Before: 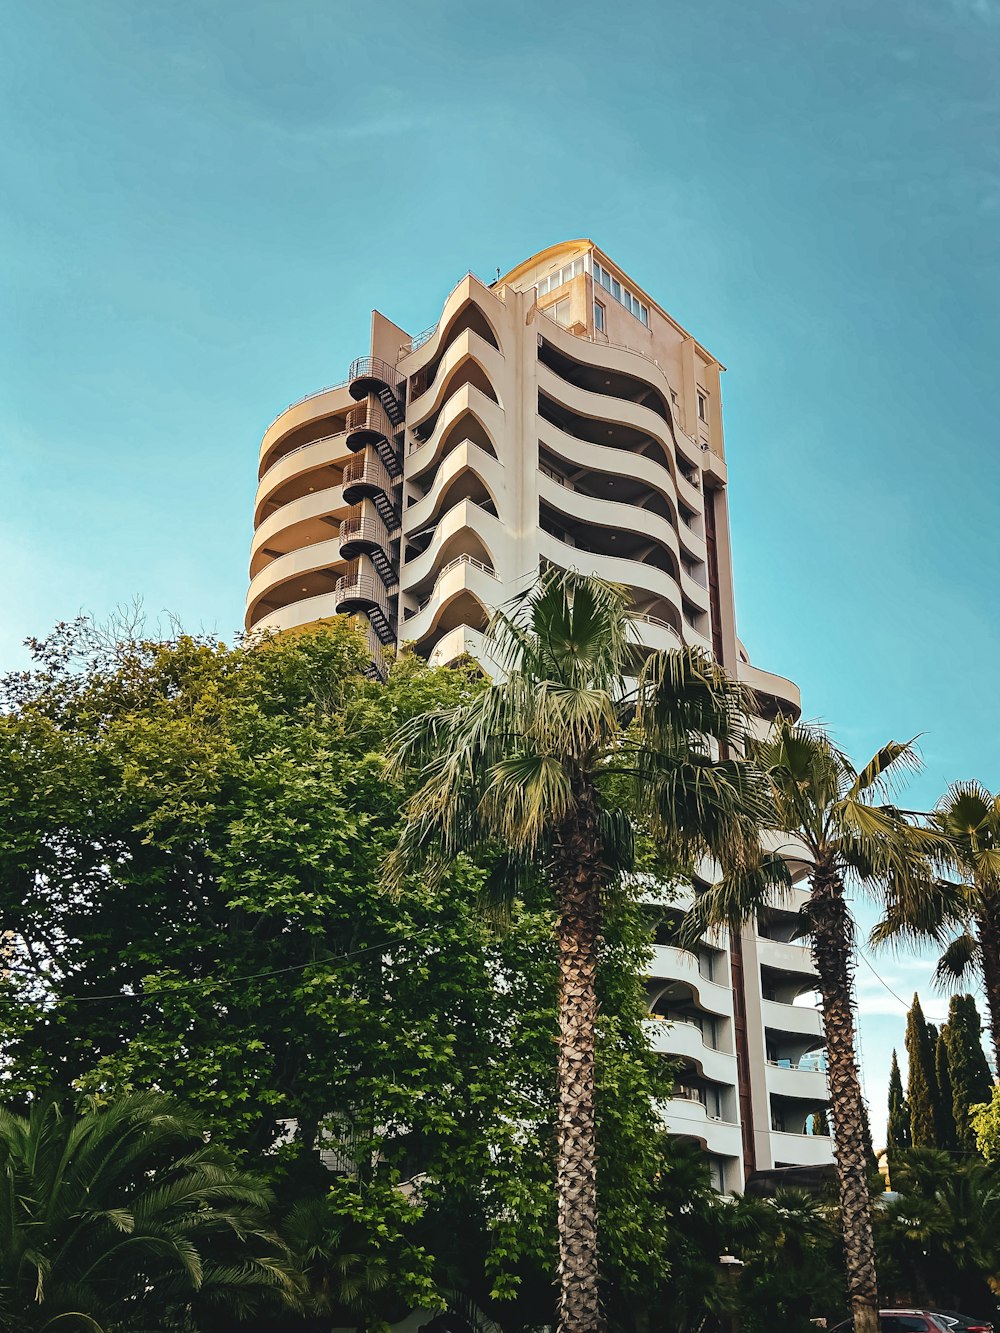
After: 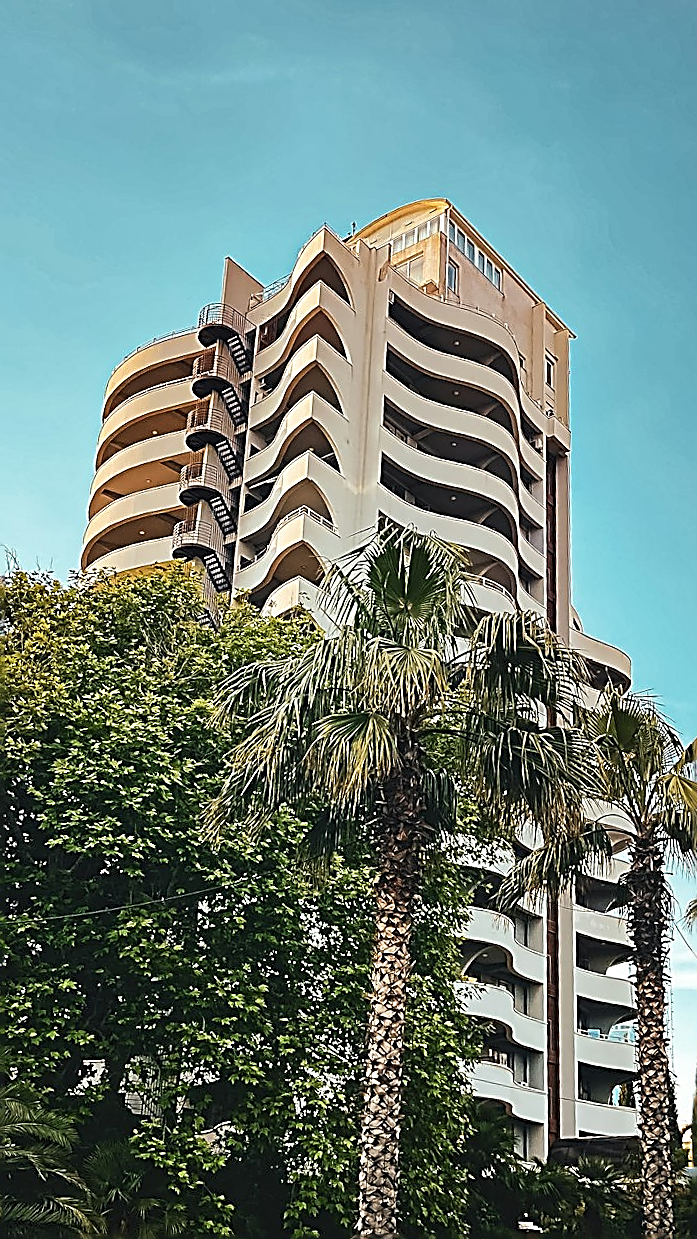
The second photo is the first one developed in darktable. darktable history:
crop and rotate: angle -3.27°, left 14.277%, top 0.028%, right 10.766%, bottom 0.028%
sharpen: amount 2
